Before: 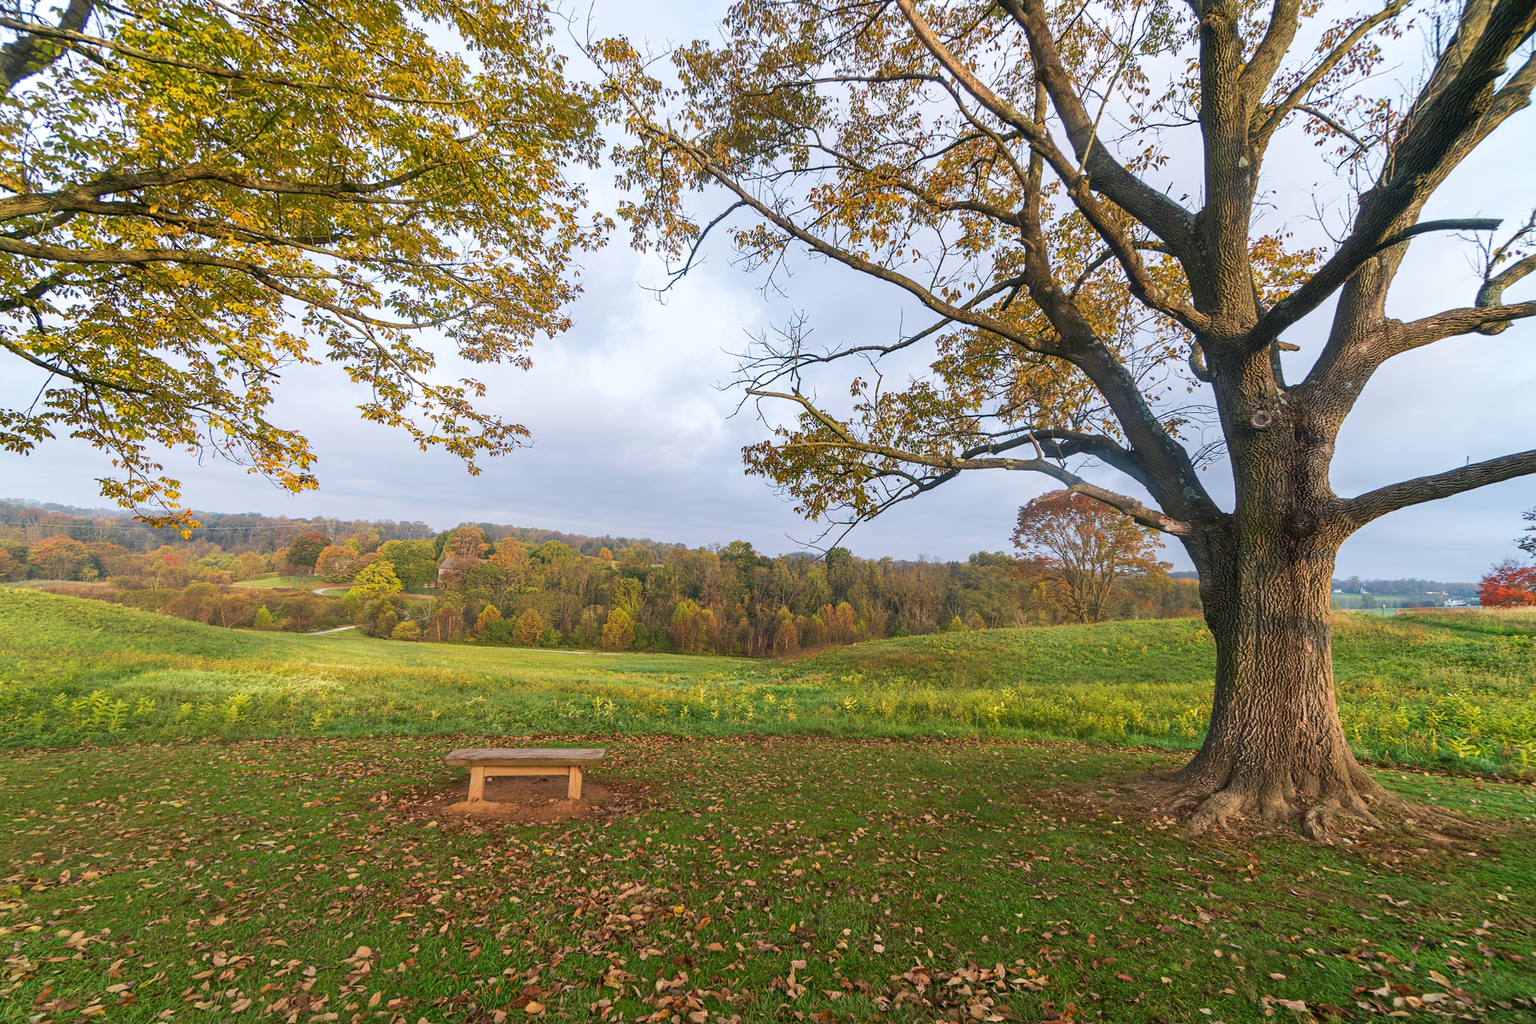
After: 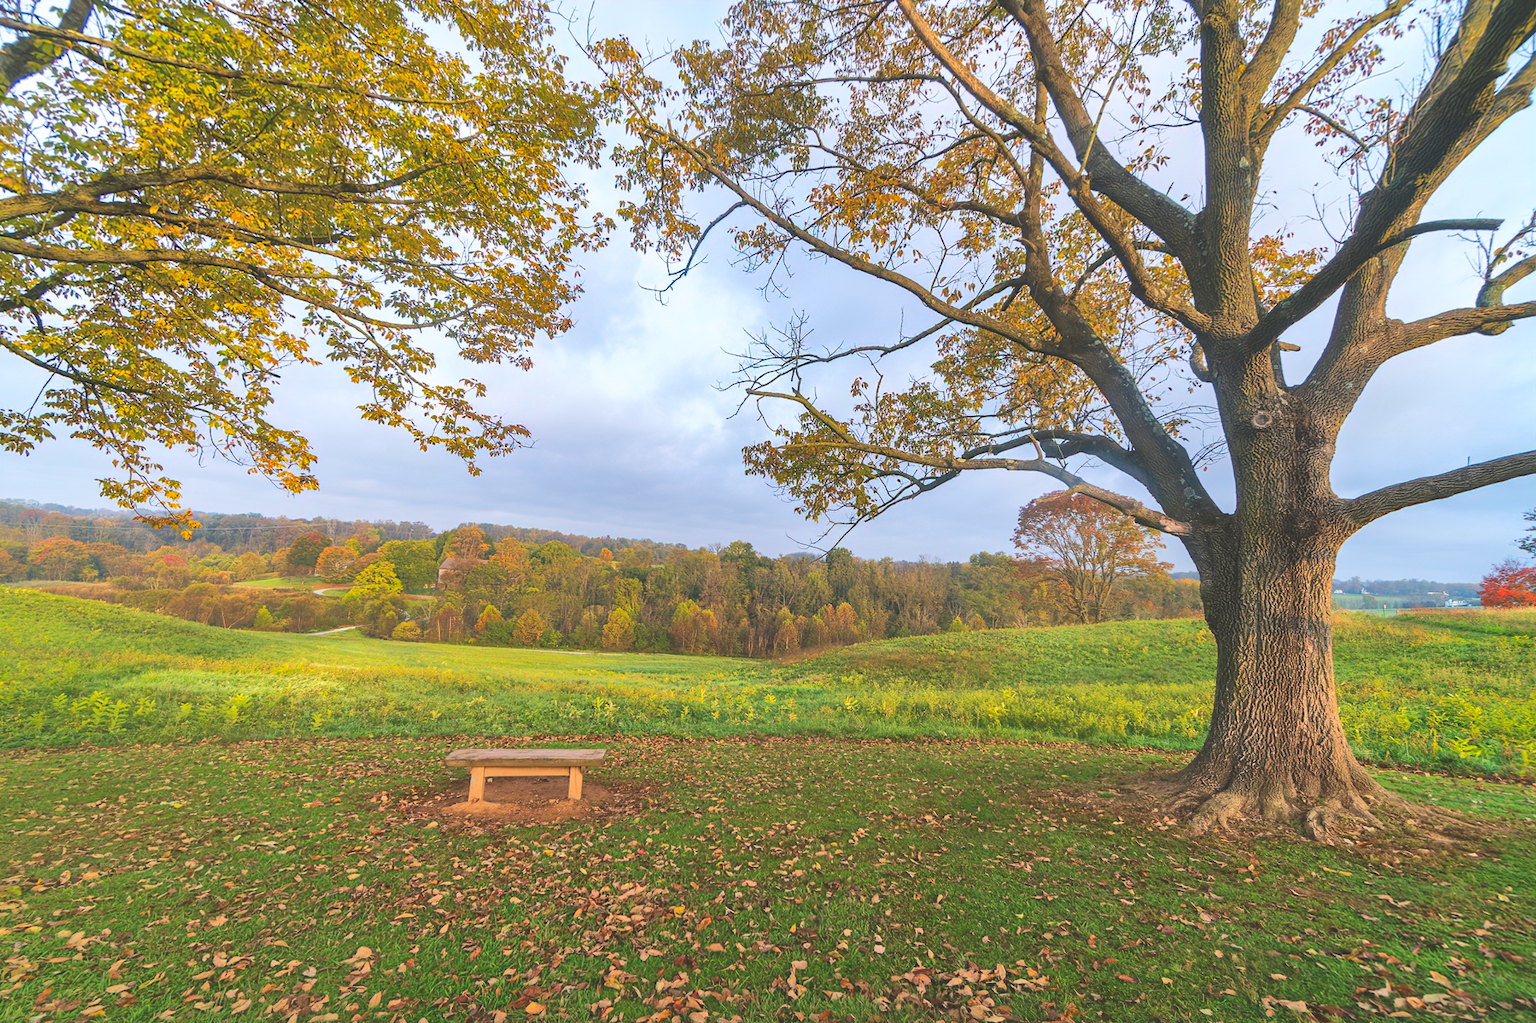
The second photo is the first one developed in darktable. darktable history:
contrast brightness saturation: contrast 0.2, brightness 0.16, saturation 0.22
shadows and highlights: shadows 40, highlights -60
exposure: black level correction -0.015, compensate highlight preservation false
